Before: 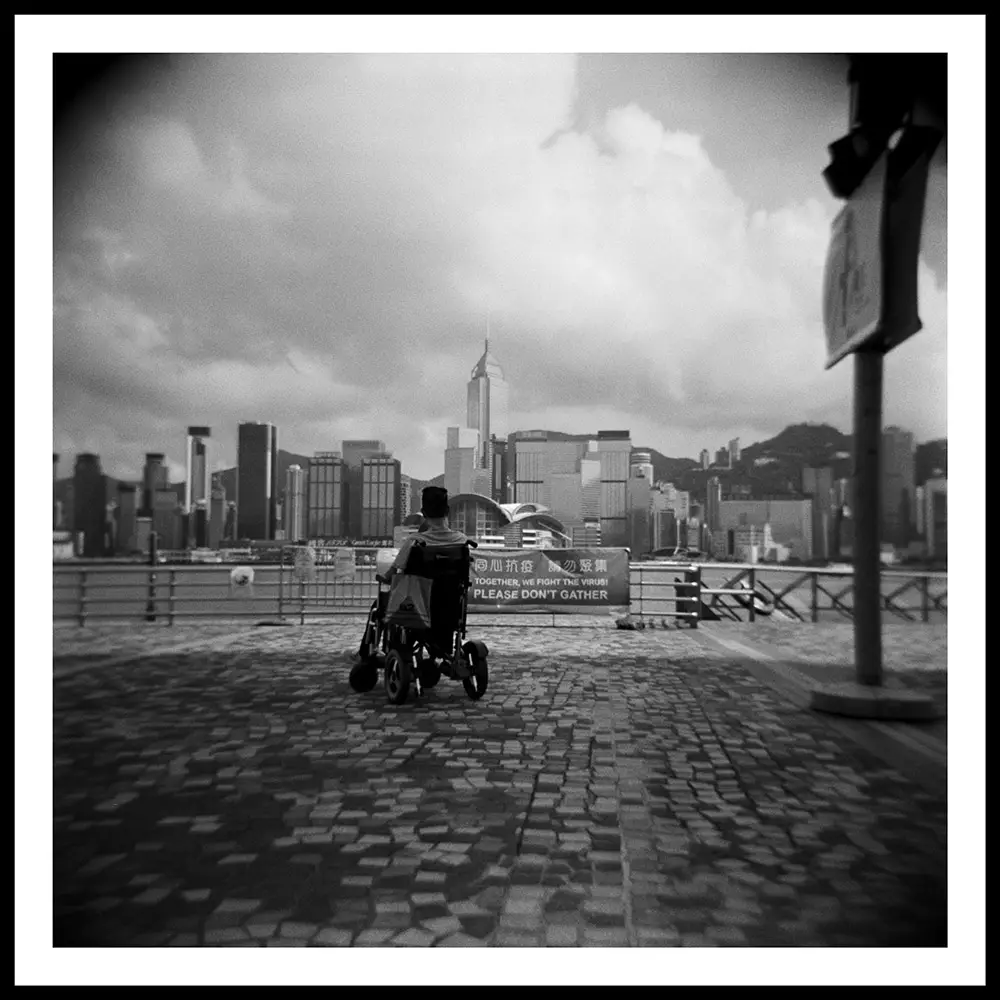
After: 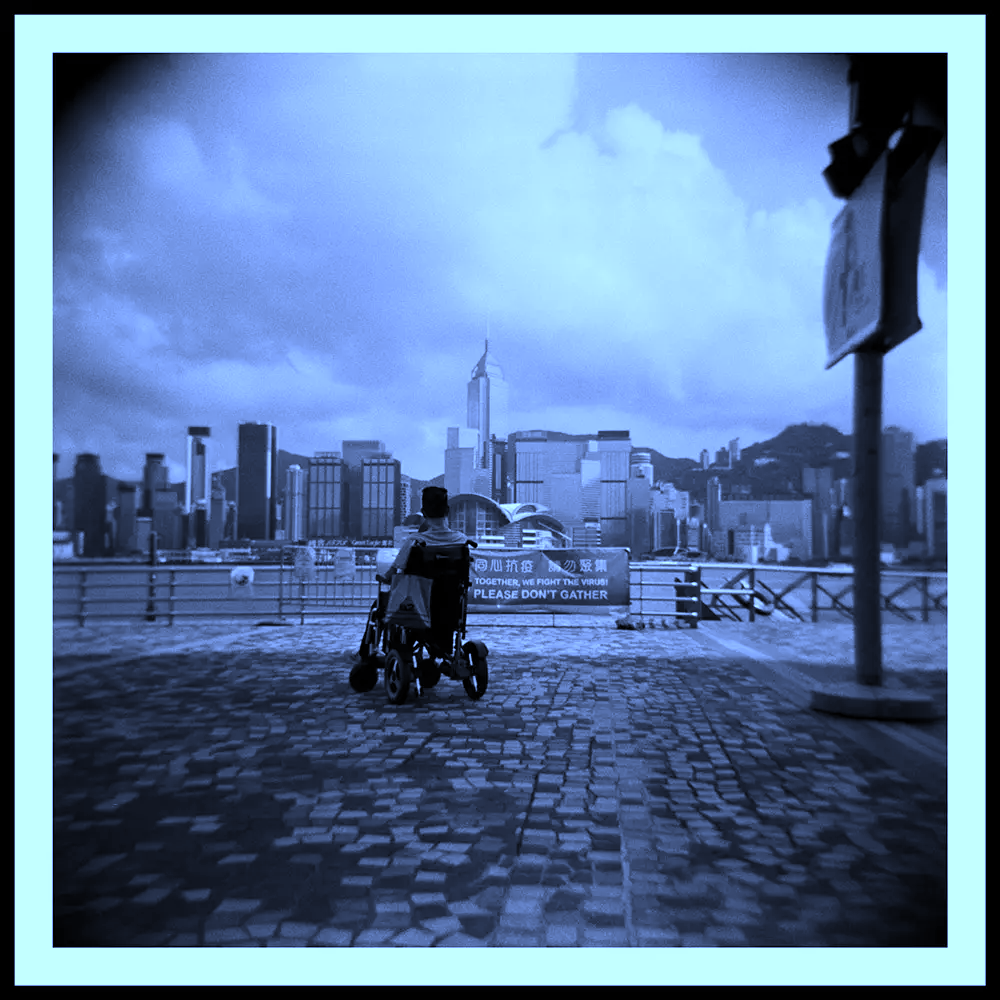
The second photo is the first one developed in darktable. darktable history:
white balance: red 0.766, blue 1.537
rgb levels: preserve colors max RGB
